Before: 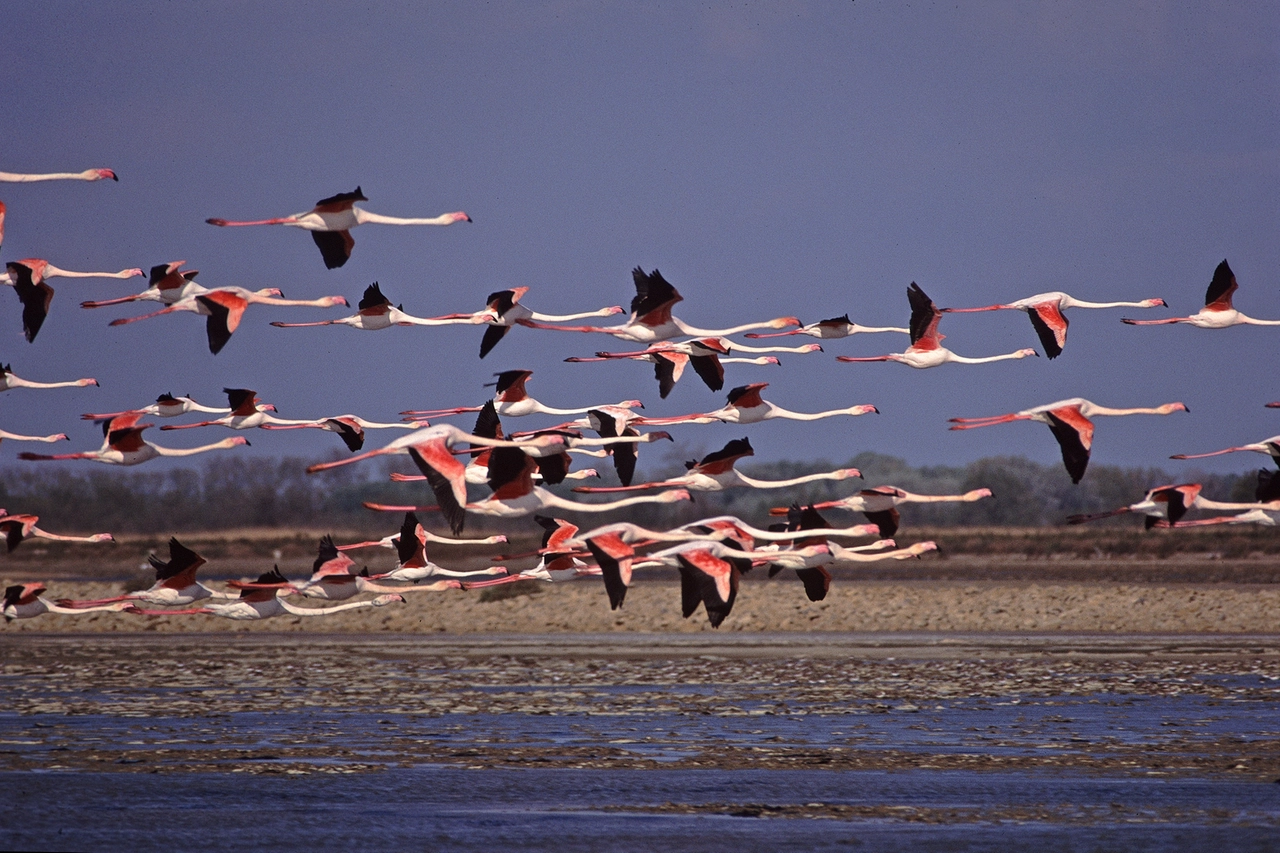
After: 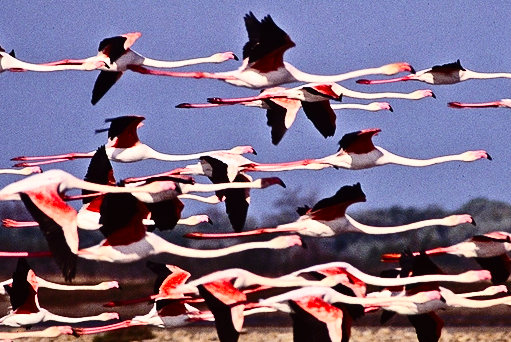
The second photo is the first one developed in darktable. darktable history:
crop: left 30.331%, top 29.79%, right 29.709%, bottom 30.042%
base curve: curves: ch0 [(0, 0) (0.036, 0.025) (0.121, 0.166) (0.206, 0.329) (0.605, 0.79) (1, 1)], exposure shift 0.01, preserve colors none
contrast brightness saturation: contrast 0.403, brightness 0.099, saturation 0.213
exposure: exposure -0.302 EV, compensate highlight preservation false
